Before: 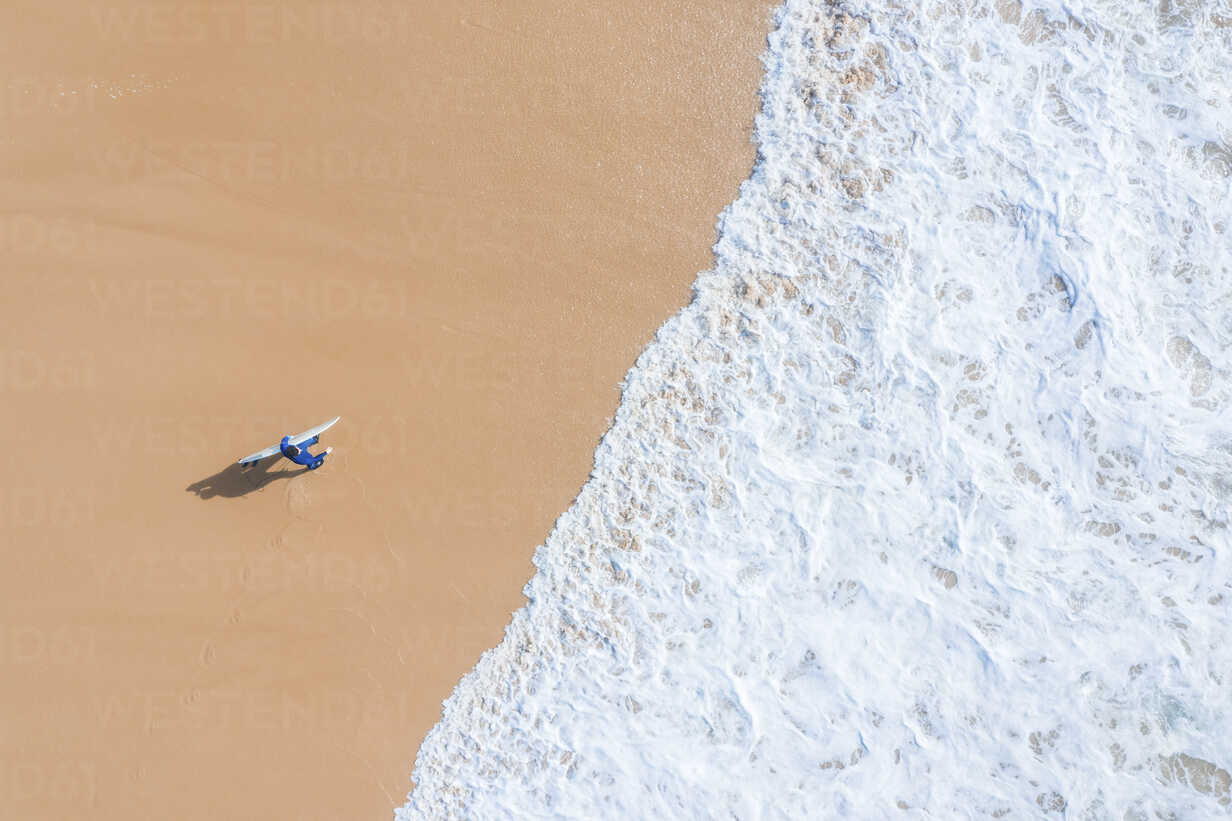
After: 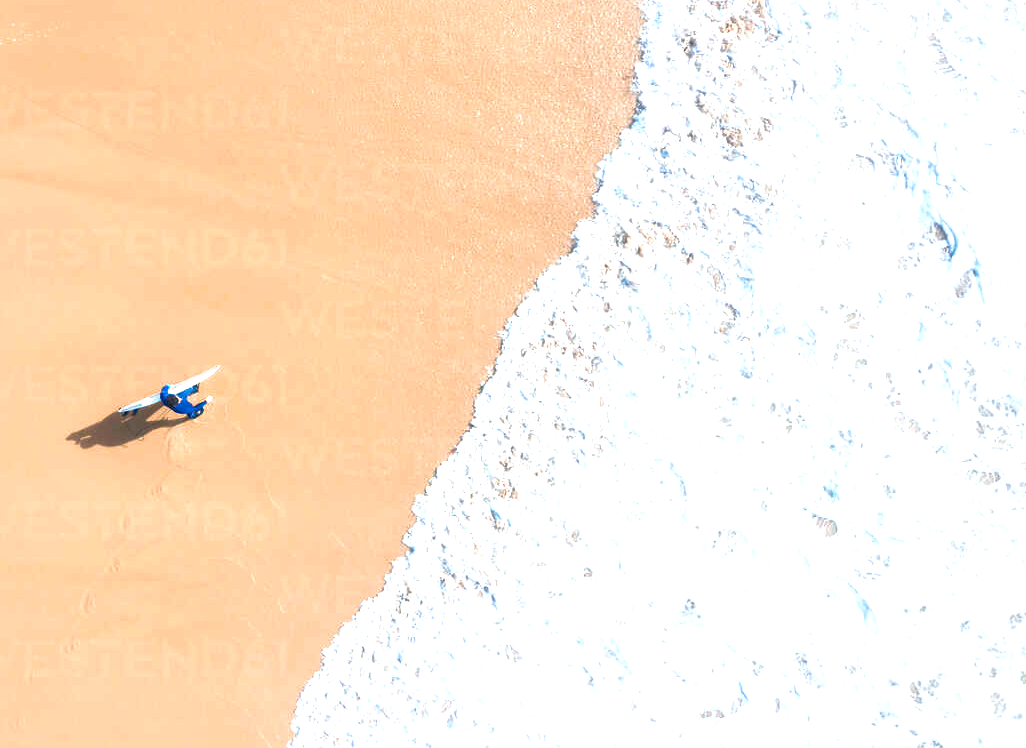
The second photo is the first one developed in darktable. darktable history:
crop: left 9.776%, top 6.303%, right 6.882%, bottom 2.565%
exposure: black level correction 0.001, exposure 1.034 EV, compensate exposure bias true, compensate highlight preservation false
local contrast: mode bilateral grid, contrast 25, coarseness 61, detail 151%, midtone range 0.2
